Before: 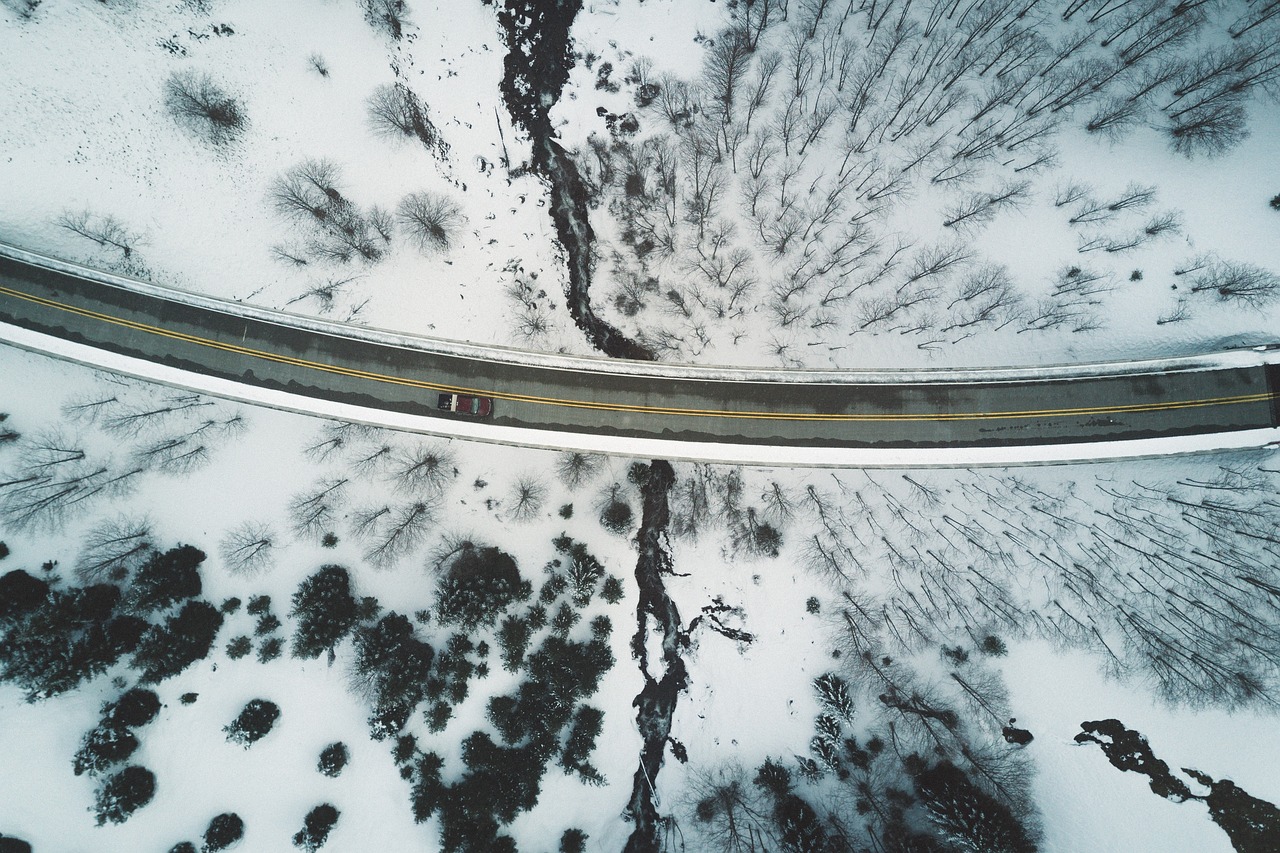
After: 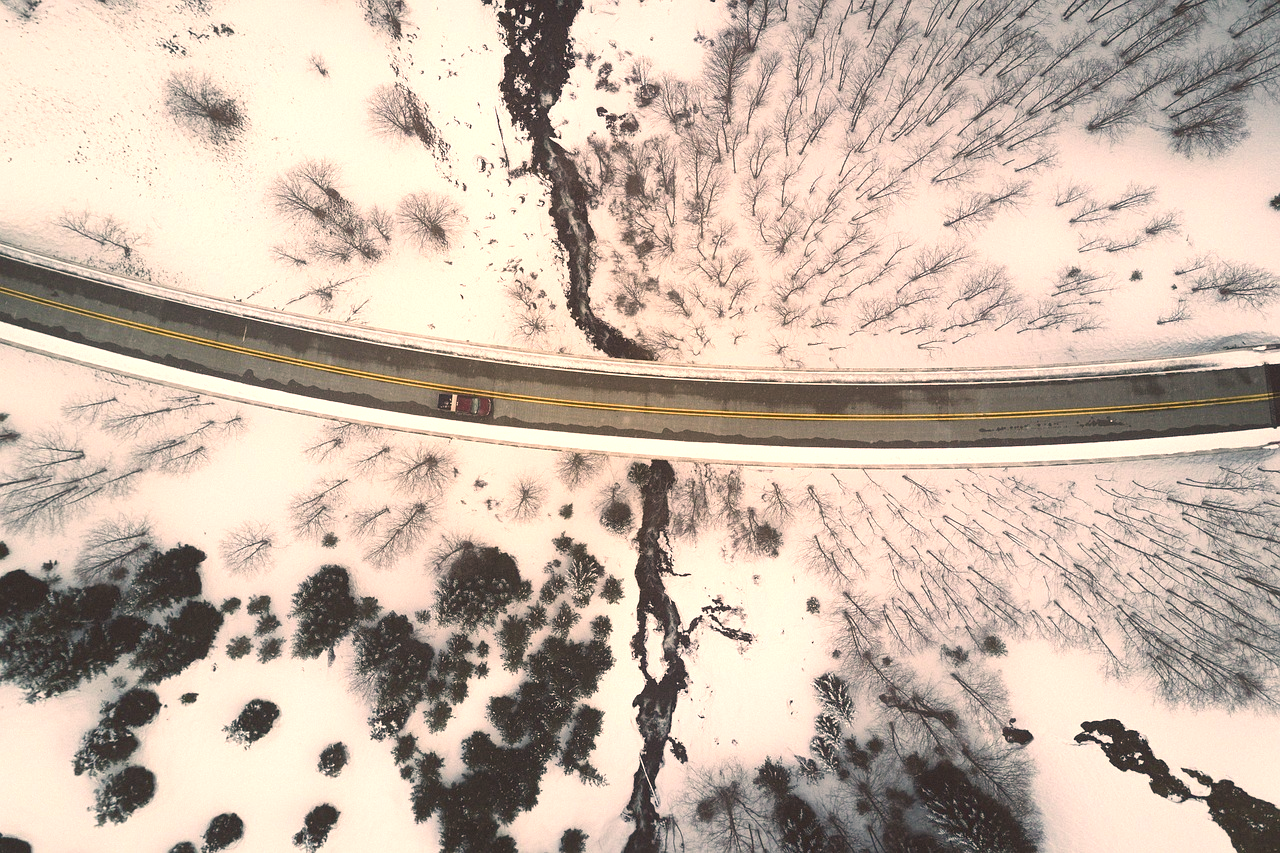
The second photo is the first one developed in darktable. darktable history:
color correction: highlights a* 17.88, highlights b* 18.79
contrast equalizer: y [[0.5, 0.488, 0.462, 0.461, 0.491, 0.5], [0.5 ×6], [0.5 ×6], [0 ×6], [0 ×6]]
exposure: black level correction 0, exposure 0.5 EV, compensate exposure bias true, compensate highlight preservation false
